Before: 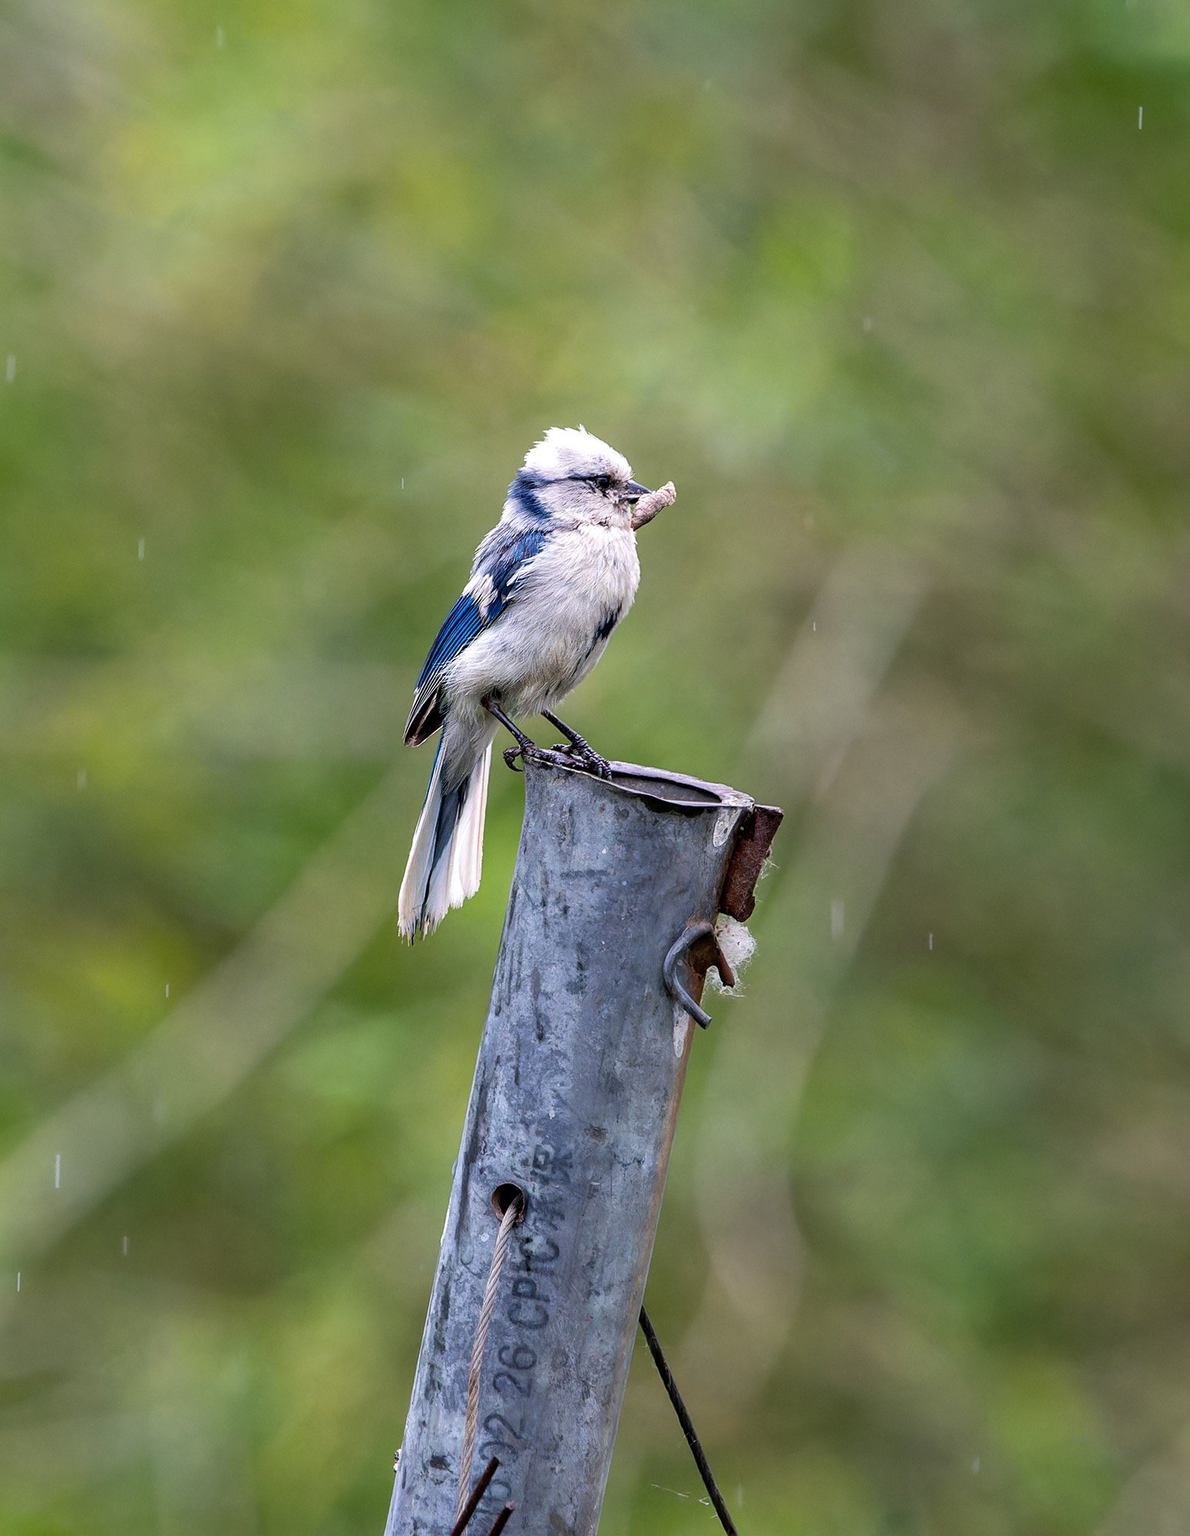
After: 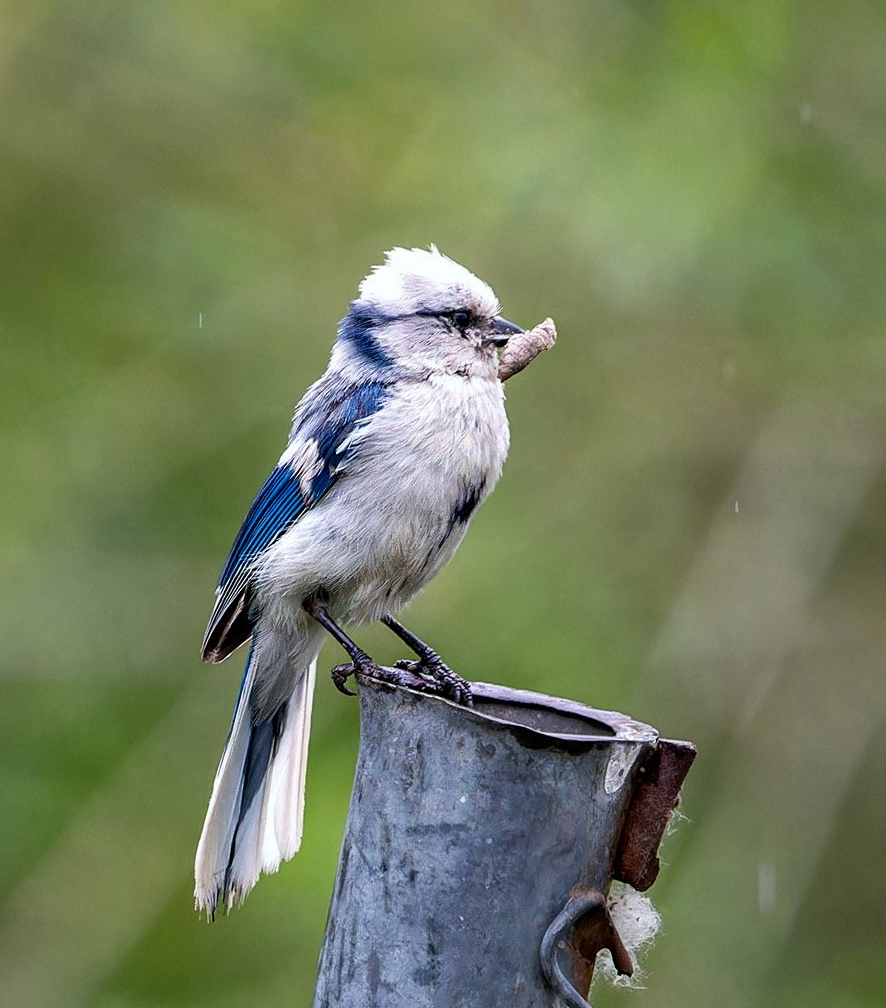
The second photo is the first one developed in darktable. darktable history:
white balance: red 0.978, blue 0.999
contrast brightness saturation: contrast 0.03, brightness -0.04
crop: left 20.932%, top 15.471%, right 21.848%, bottom 34.081%
